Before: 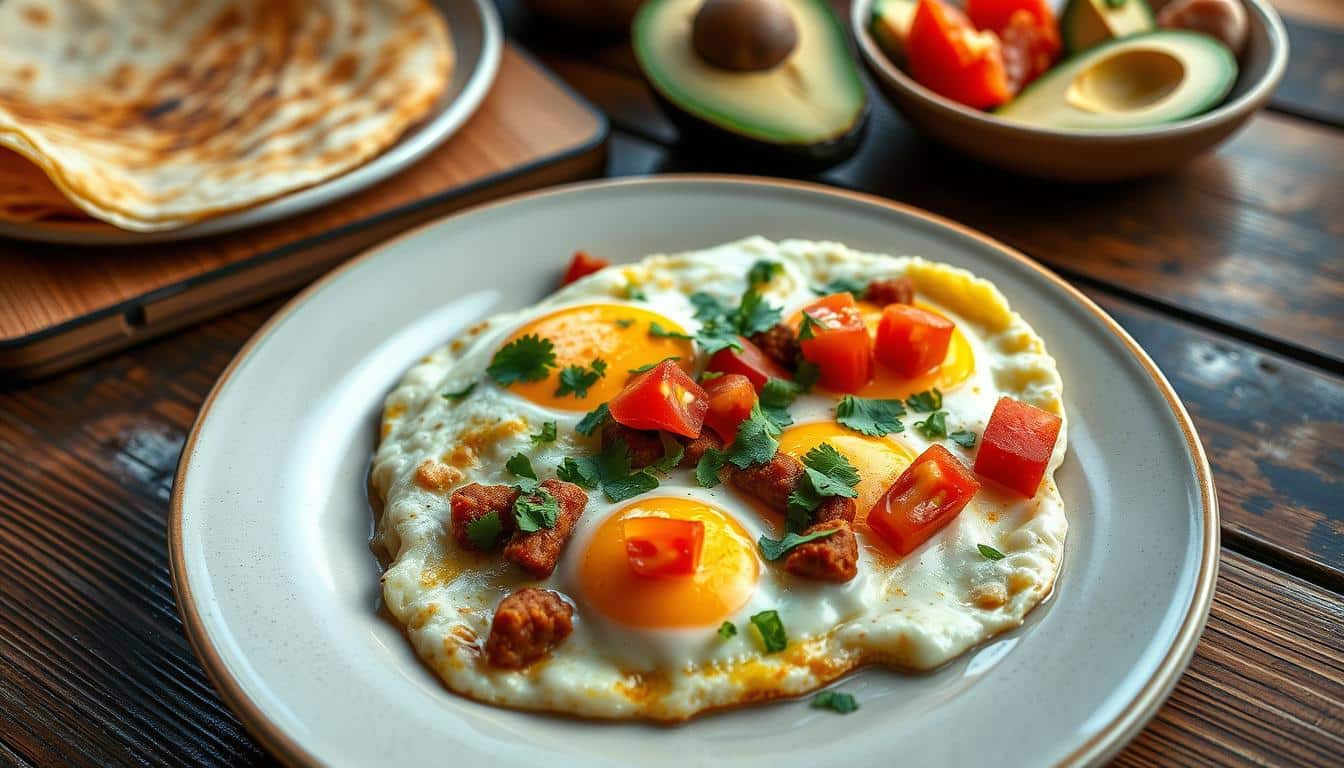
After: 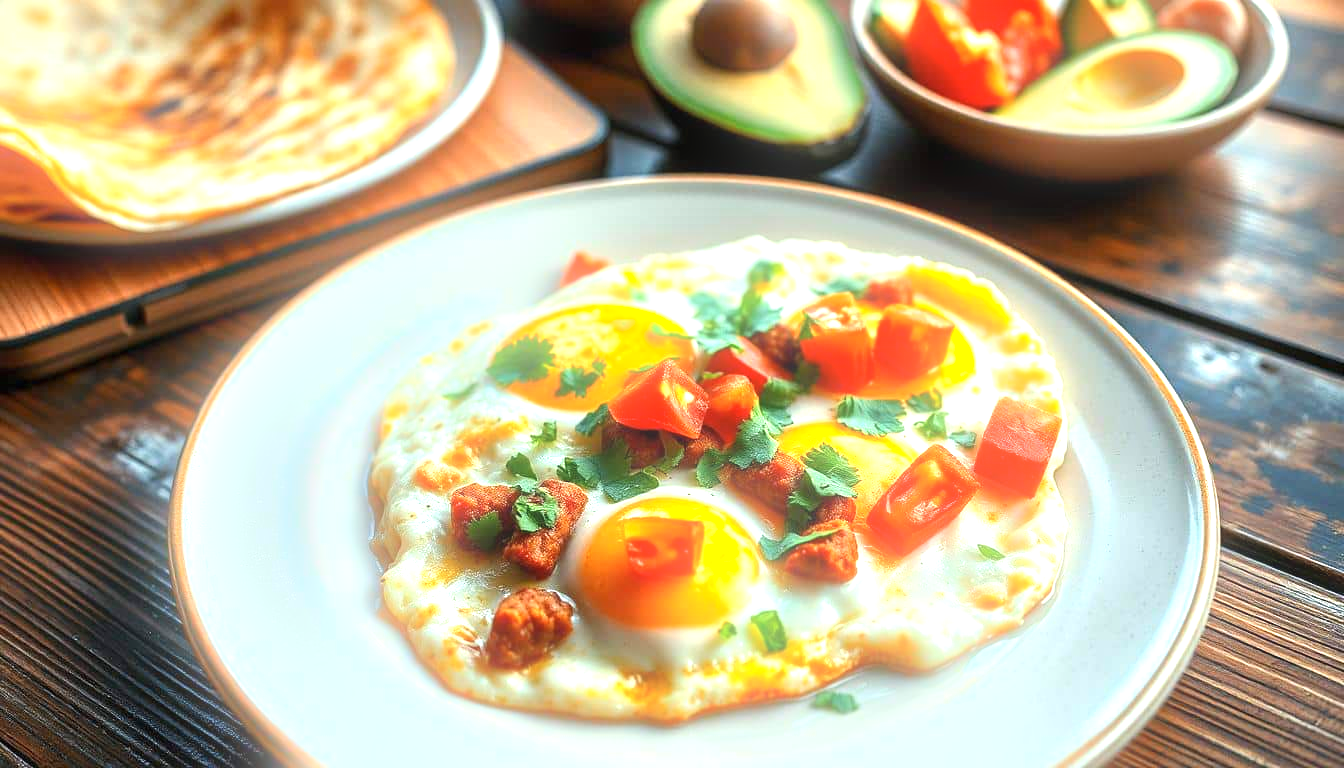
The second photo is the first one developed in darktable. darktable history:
bloom: size 9%, threshold 100%, strength 7%
exposure: black level correction 0, exposure 1.2 EV, compensate highlight preservation false
